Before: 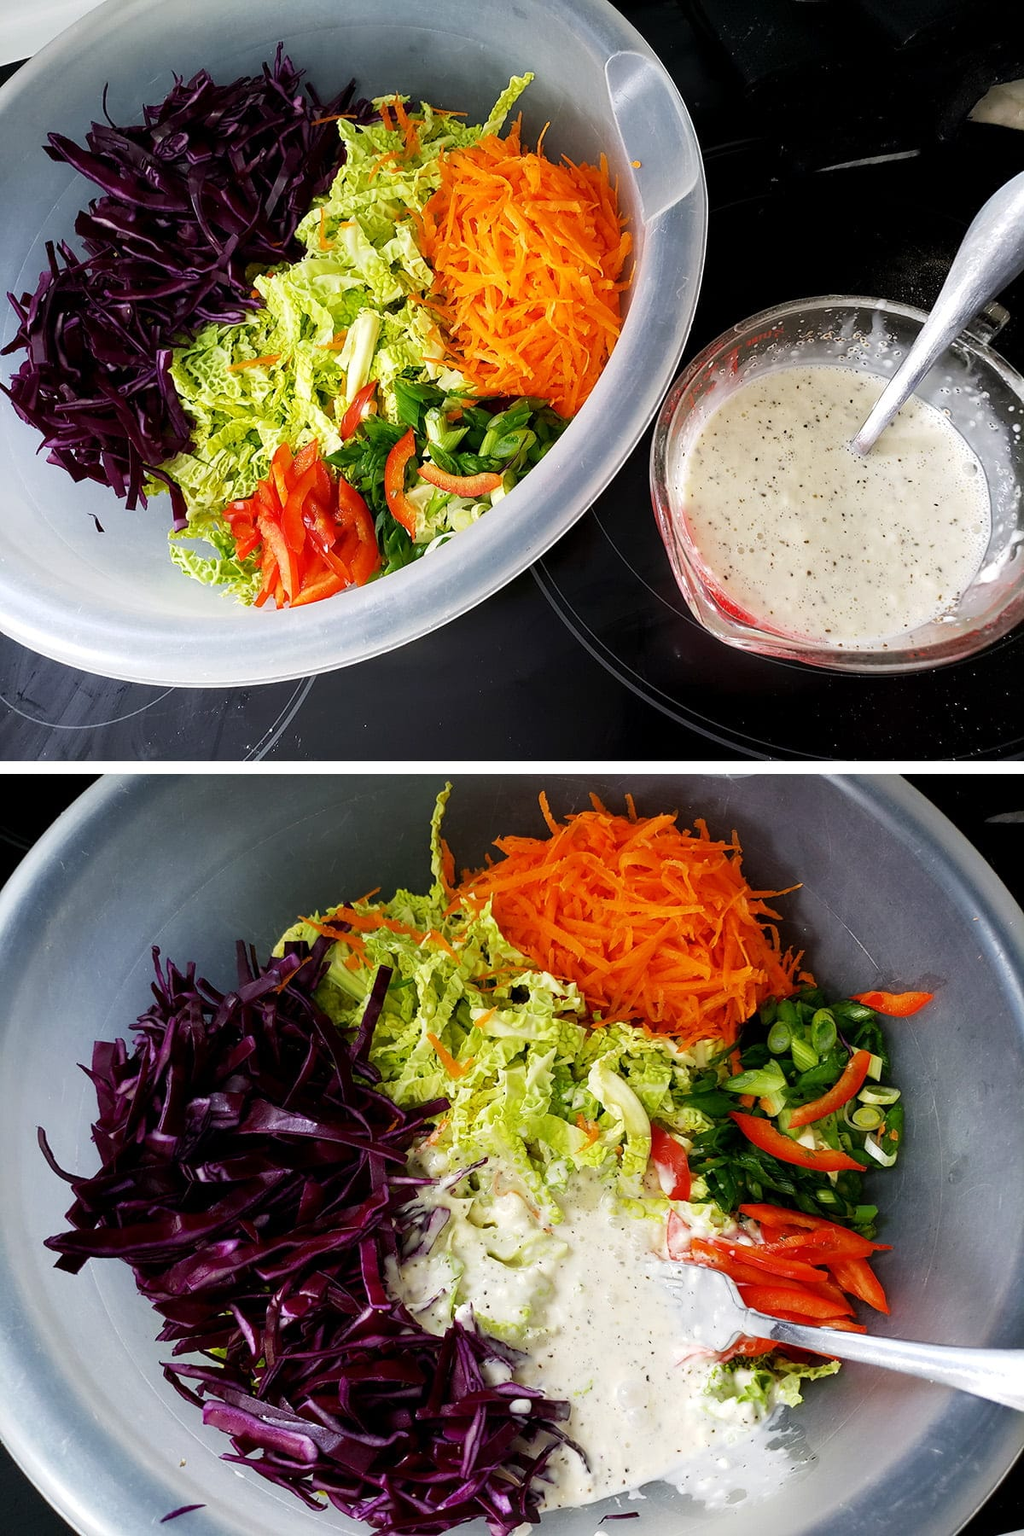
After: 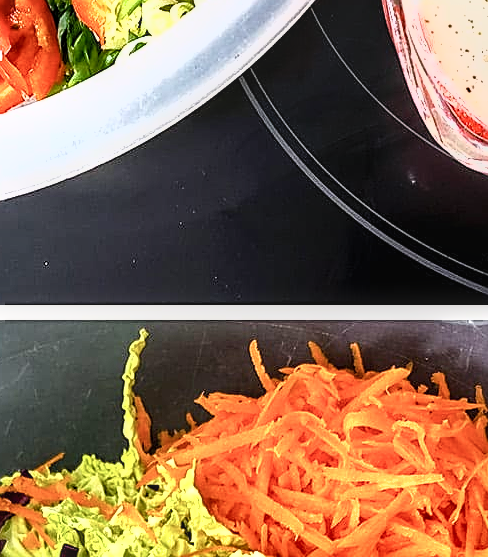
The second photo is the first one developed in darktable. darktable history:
sharpen: on, module defaults
exposure: black level correction 0, exposure 0.7 EV, compensate exposure bias true, compensate highlight preservation false
crop: left 31.836%, top 32.622%, right 27.461%, bottom 36.404%
contrast brightness saturation: contrast 0.062, brightness -0.01, saturation -0.231
color balance rgb: power › chroma 0.512%, power › hue 258.23°, linear chroma grading › shadows 9.896%, linear chroma grading › highlights 10.504%, linear chroma grading › global chroma 15.05%, linear chroma grading › mid-tones 14.792%, perceptual saturation grading › global saturation 0.811%, perceptual saturation grading › highlights -15.518%, perceptual saturation grading › shadows 25.432%, contrast 5.078%
tone equalizer: -8 EV -0.441 EV, -7 EV -0.372 EV, -6 EV -0.319 EV, -5 EV -0.224 EV, -3 EV 0.24 EV, -2 EV 0.335 EV, -1 EV 0.367 EV, +0 EV 0.428 EV, mask exposure compensation -0.506 EV
local contrast: on, module defaults
shadows and highlights: shadows 58.55, soften with gaussian
